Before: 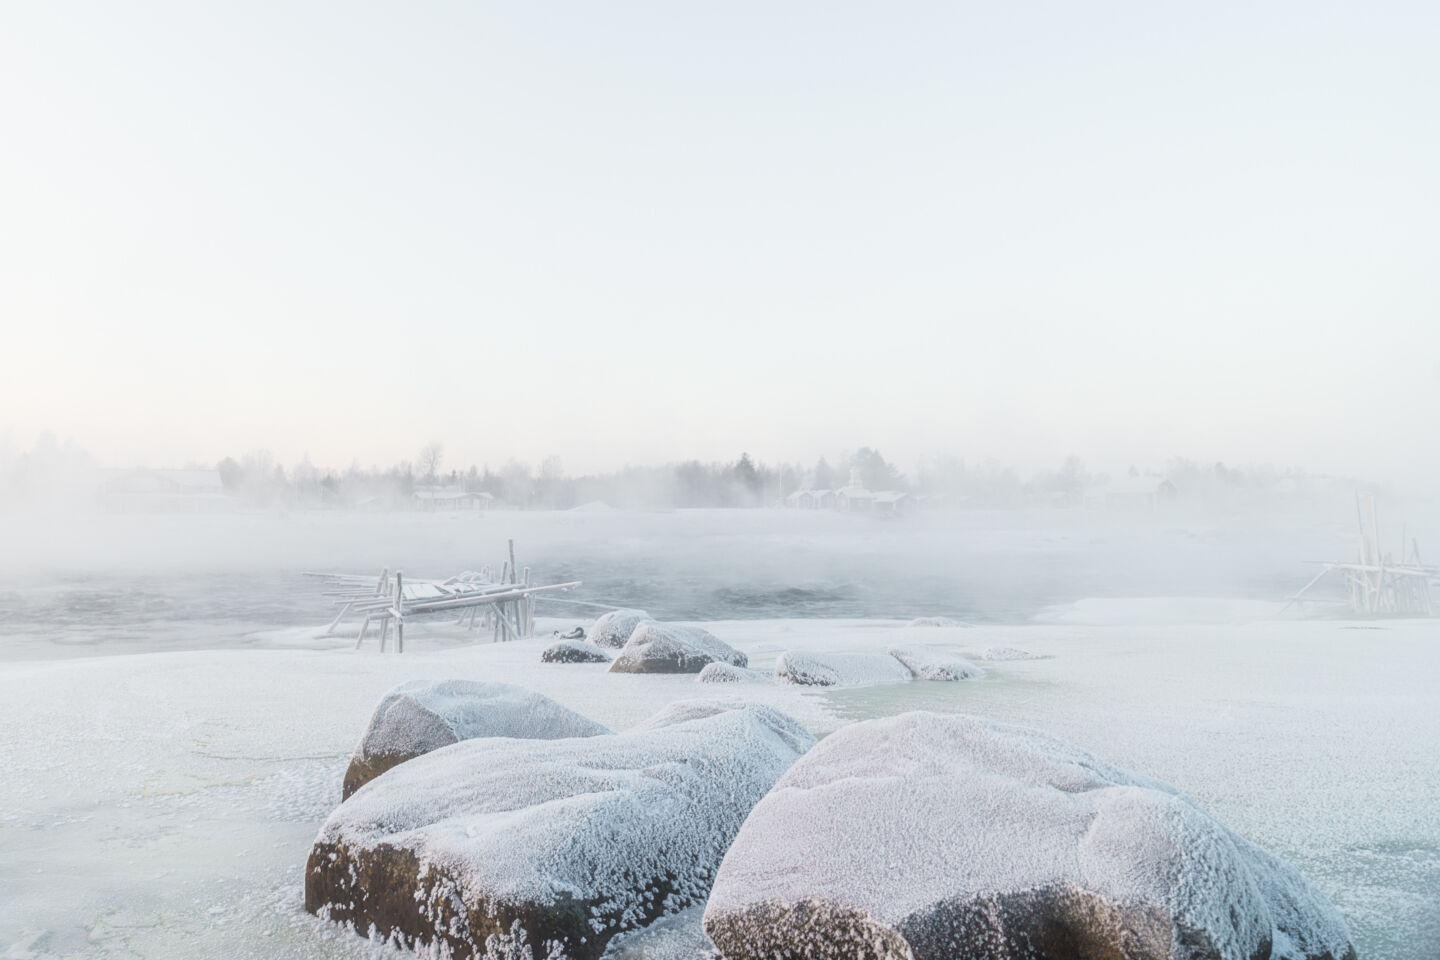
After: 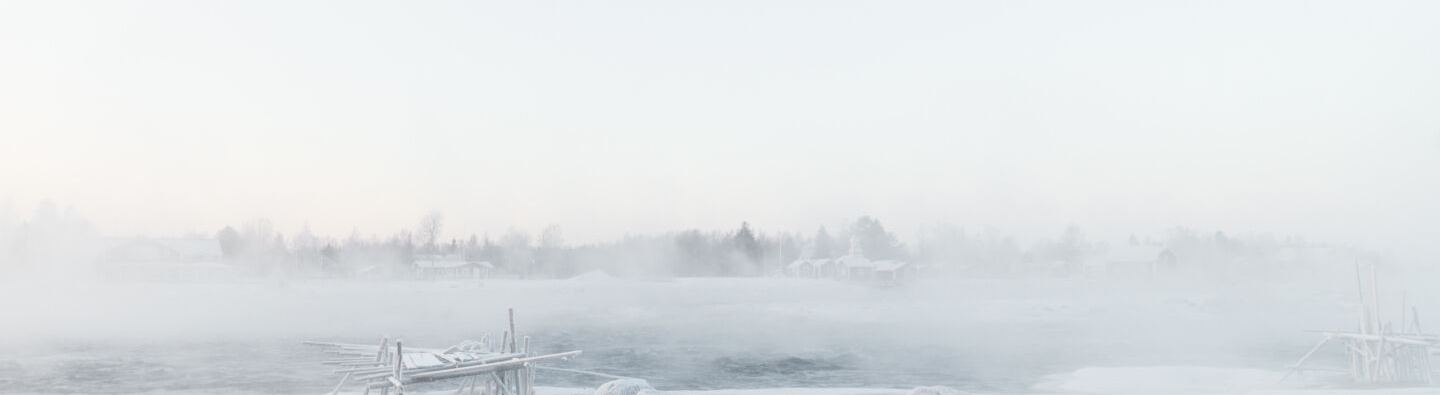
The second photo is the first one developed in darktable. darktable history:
crop and rotate: top 24.101%, bottom 34.725%
